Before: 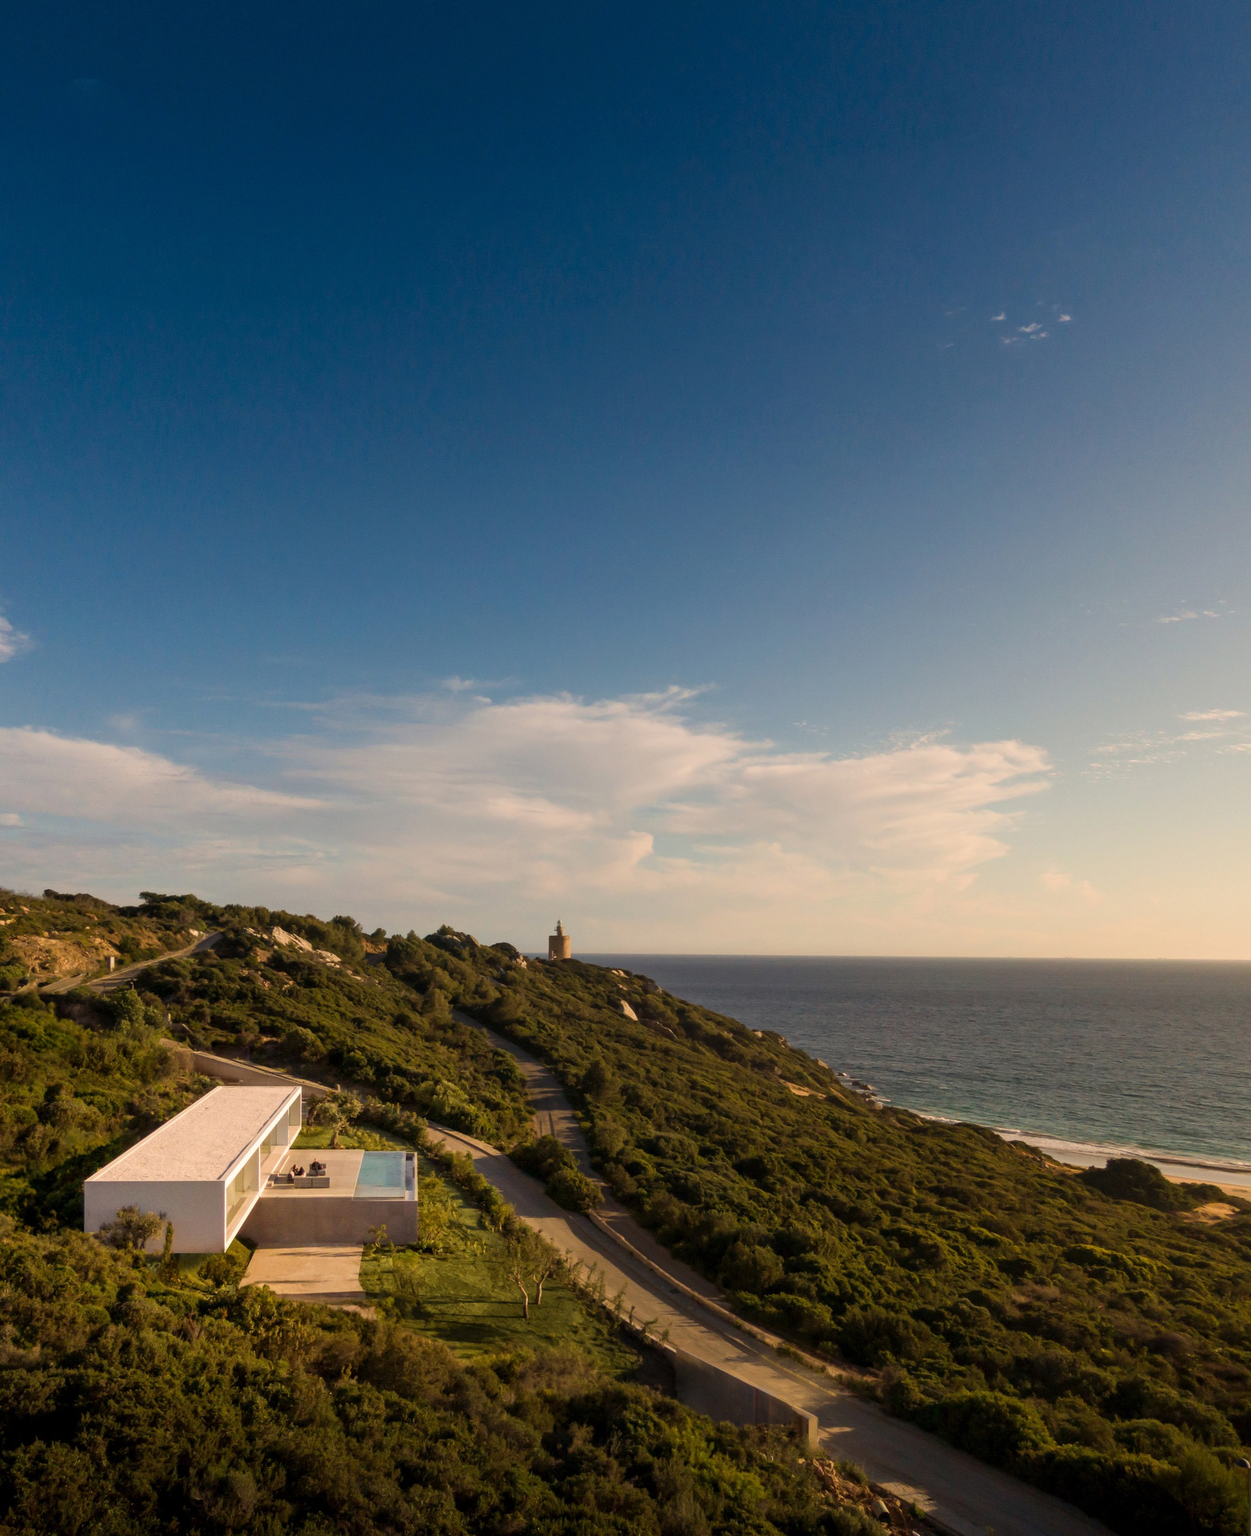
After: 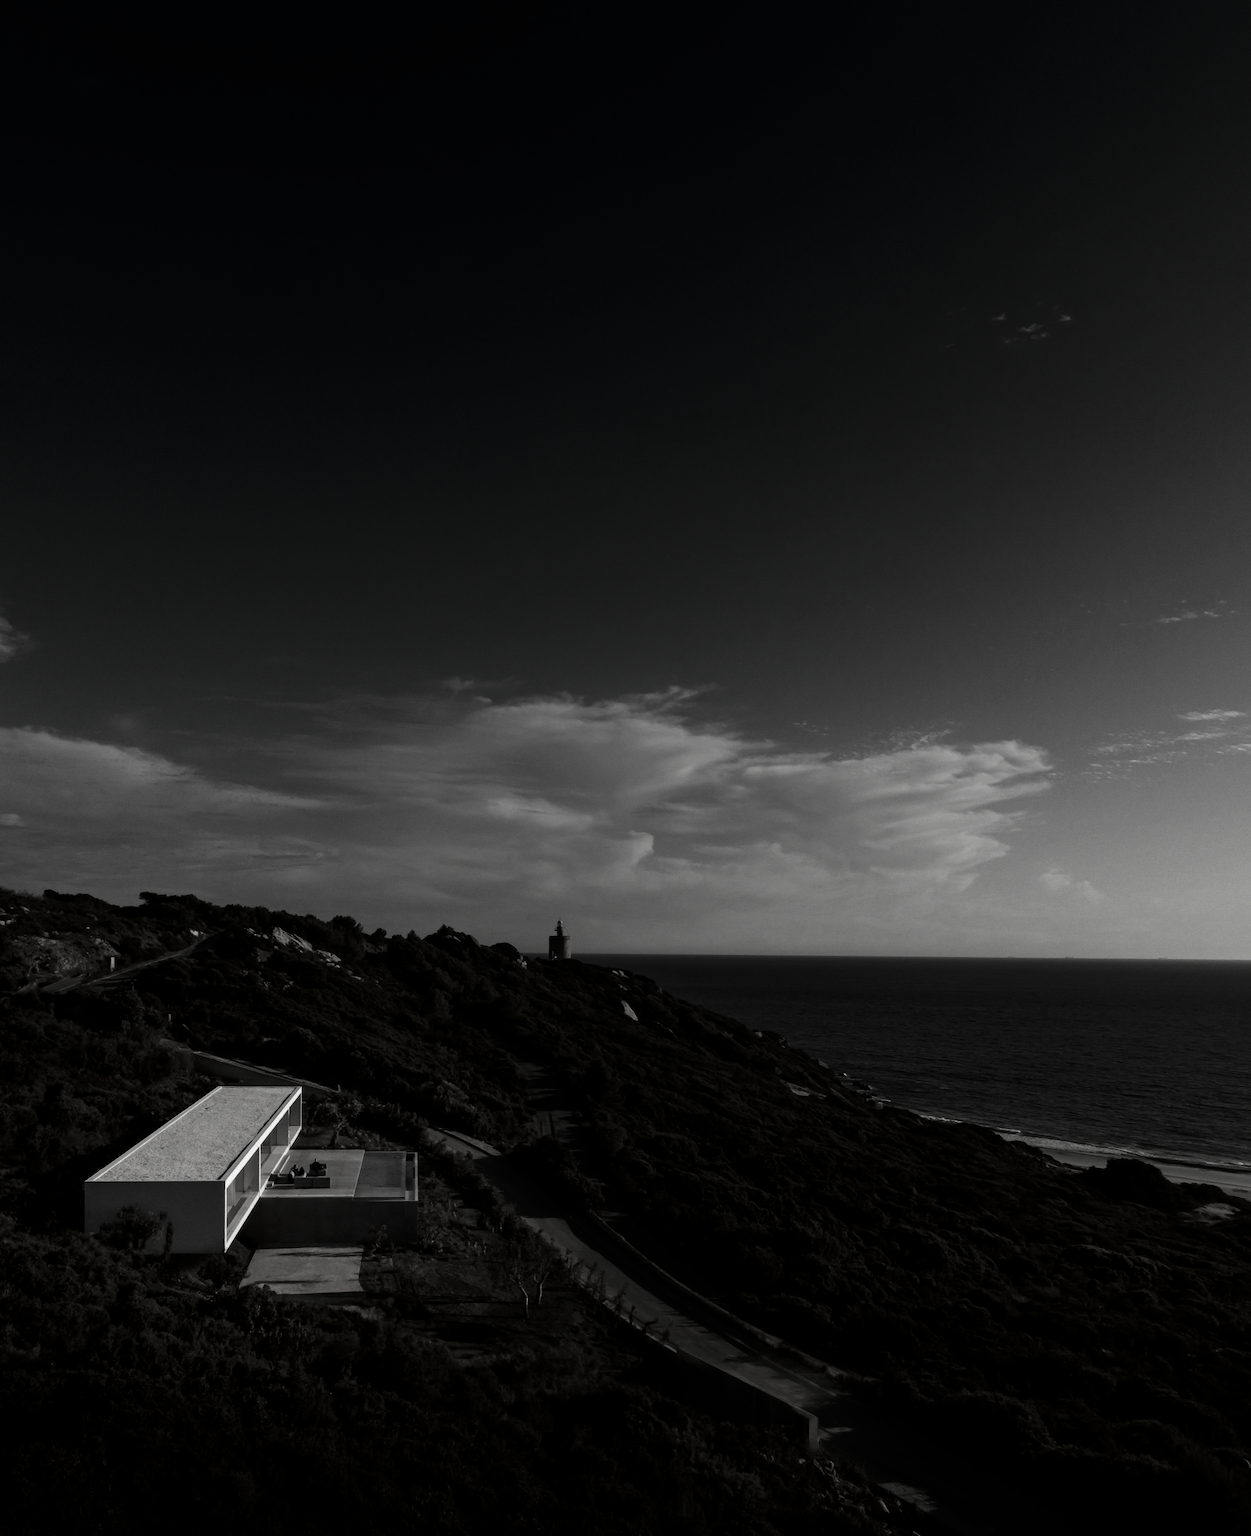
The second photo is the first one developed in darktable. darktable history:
contrast brightness saturation: contrast 0.022, brightness -0.996, saturation -0.982
